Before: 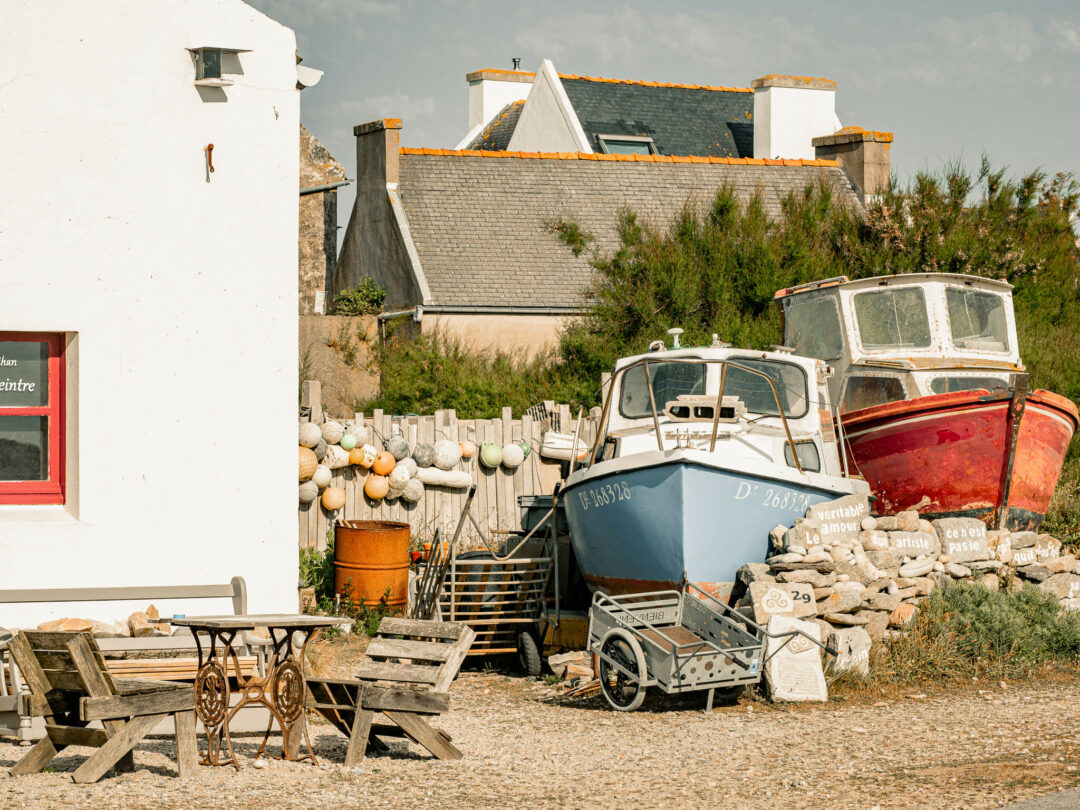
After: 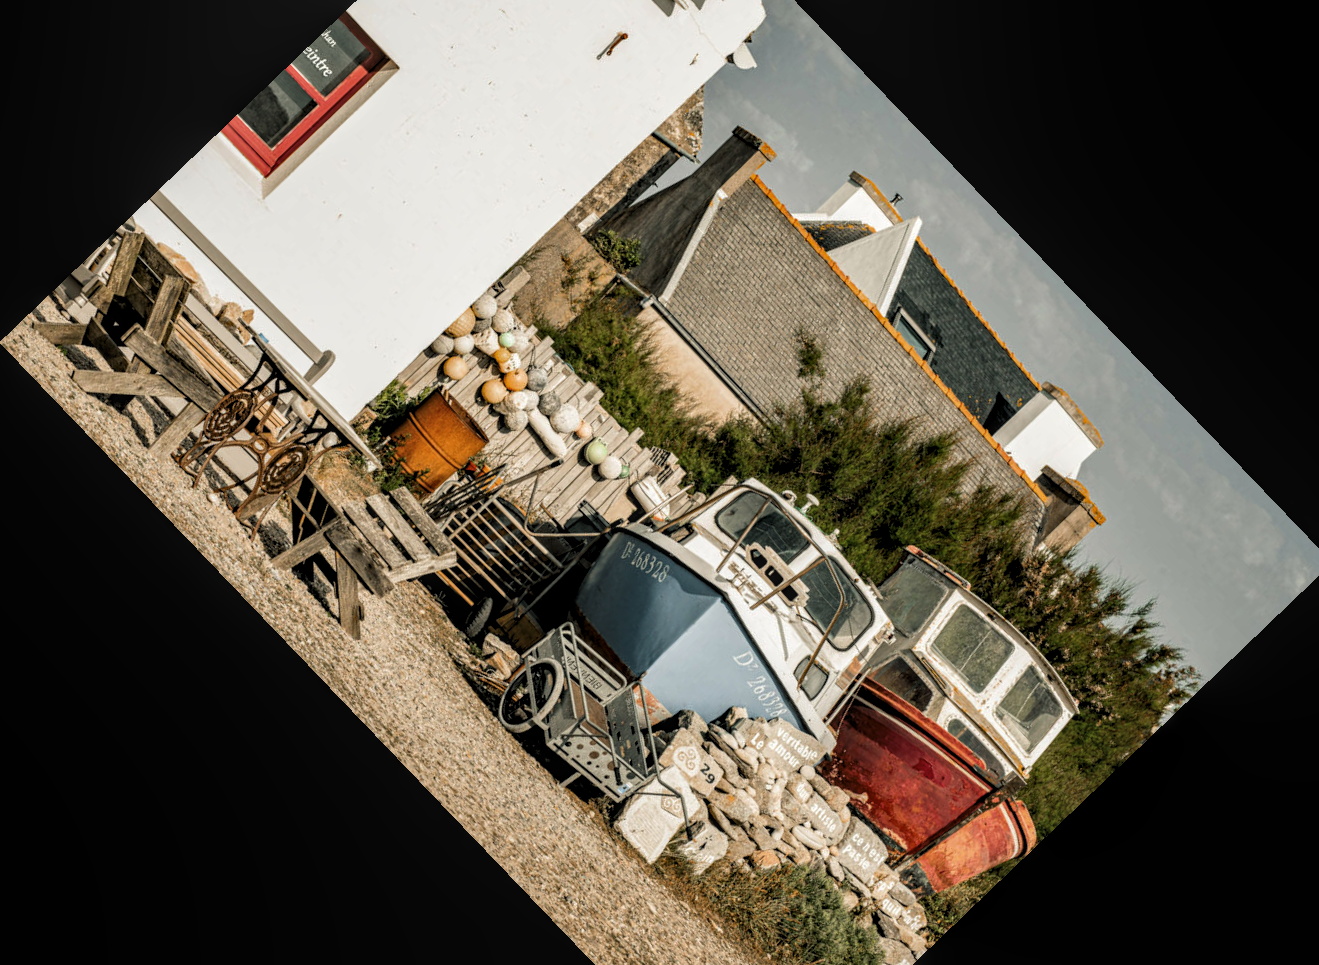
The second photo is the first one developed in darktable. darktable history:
local contrast: on, module defaults
crop and rotate: angle -46.26°, top 16.234%, right 0.912%, bottom 11.704%
levels: levels [0.116, 0.574, 1]
